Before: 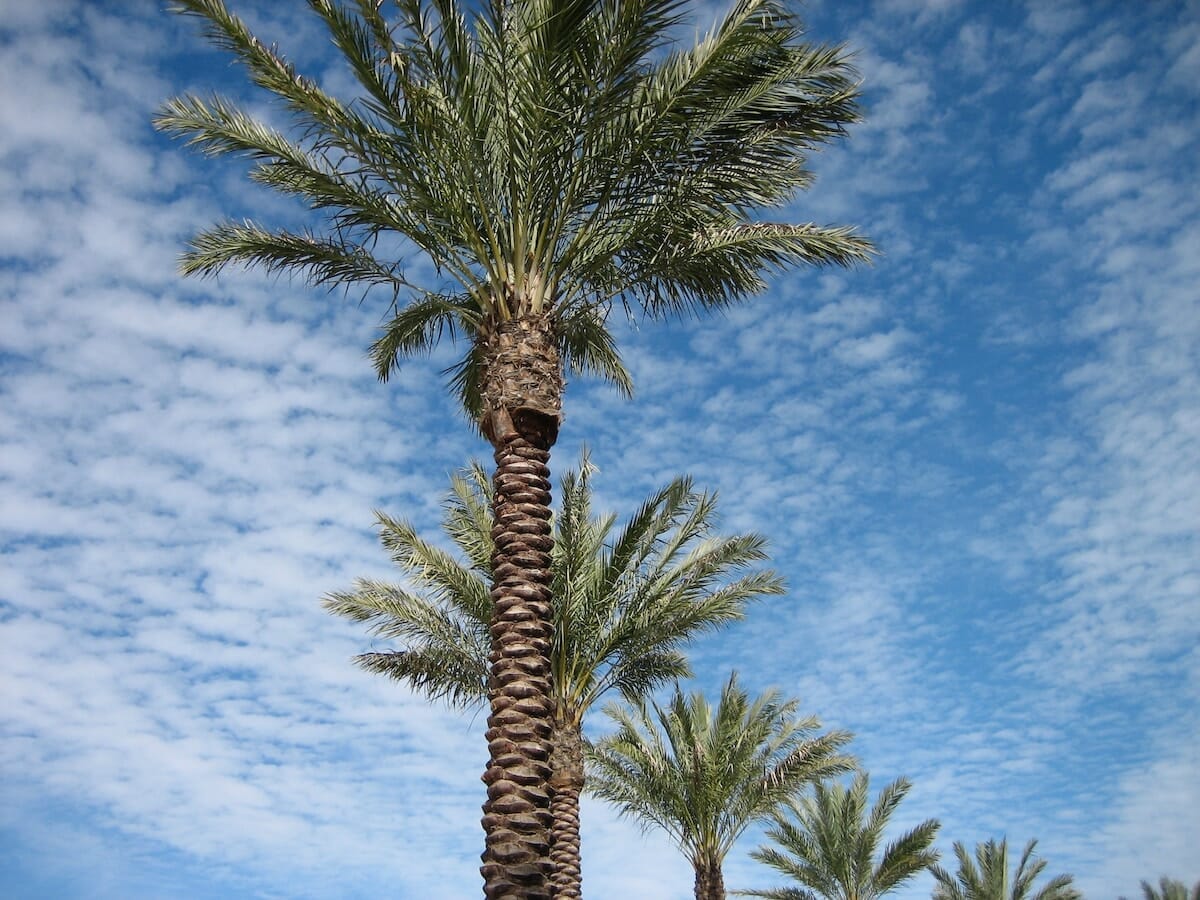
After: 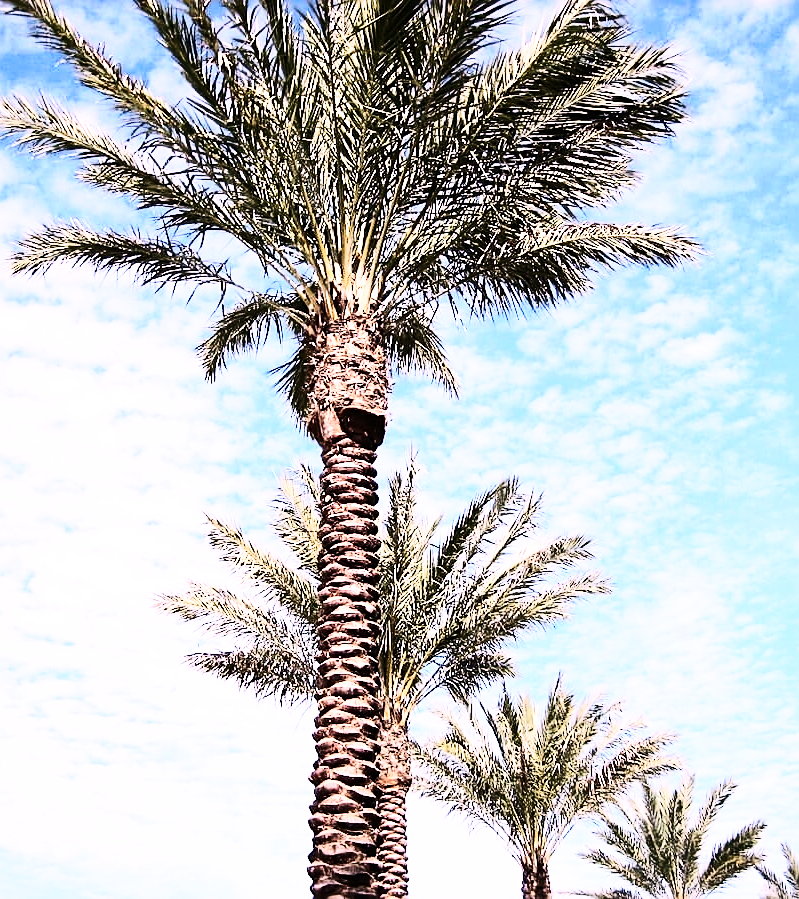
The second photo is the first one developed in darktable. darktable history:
tone curve: curves: ch0 [(0, 0) (0.003, 0.002) (0.011, 0.008) (0.025, 0.019) (0.044, 0.034) (0.069, 0.053) (0.1, 0.079) (0.136, 0.127) (0.177, 0.191) (0.224, 0.274) (0.277, 0.367) (0.335, 0.465) (0.399, 0.552) (0.468, 0.643) (0.543, 0.737) (0.623, 0.82) (0.709, 0.891) (0.801, 0.928) (0.898, 0.963) (1, 1)], color space Lab, independent channels, preserve colors none
crop and rotate: left 14.436%, right 18.898%
sharpen: on, module defaults
base curve: curves: ch0 [(0, 0) (0.028, 0.03) (0.121, 0.232) (0.46, 0.748) (0.859, 0.968) (1, 1)], preserve colors none
white balance: red 1.188, blue 1.11
graduated density: rotation -180°, offset 24.95
tone equalizer: -8 EV -1.08 EV, -7 EV -1.01 EV, -6 EV -0.867 EV, -5 EV -0.578 EV, -3 EV 0.578 EV, -2 EV 0.867 EV, -1 EV 1.01 EV, +0 EV 1.08 EV, edges refinement/feathering 500, mask exposure compensation -1.57 EV, preserve details no
